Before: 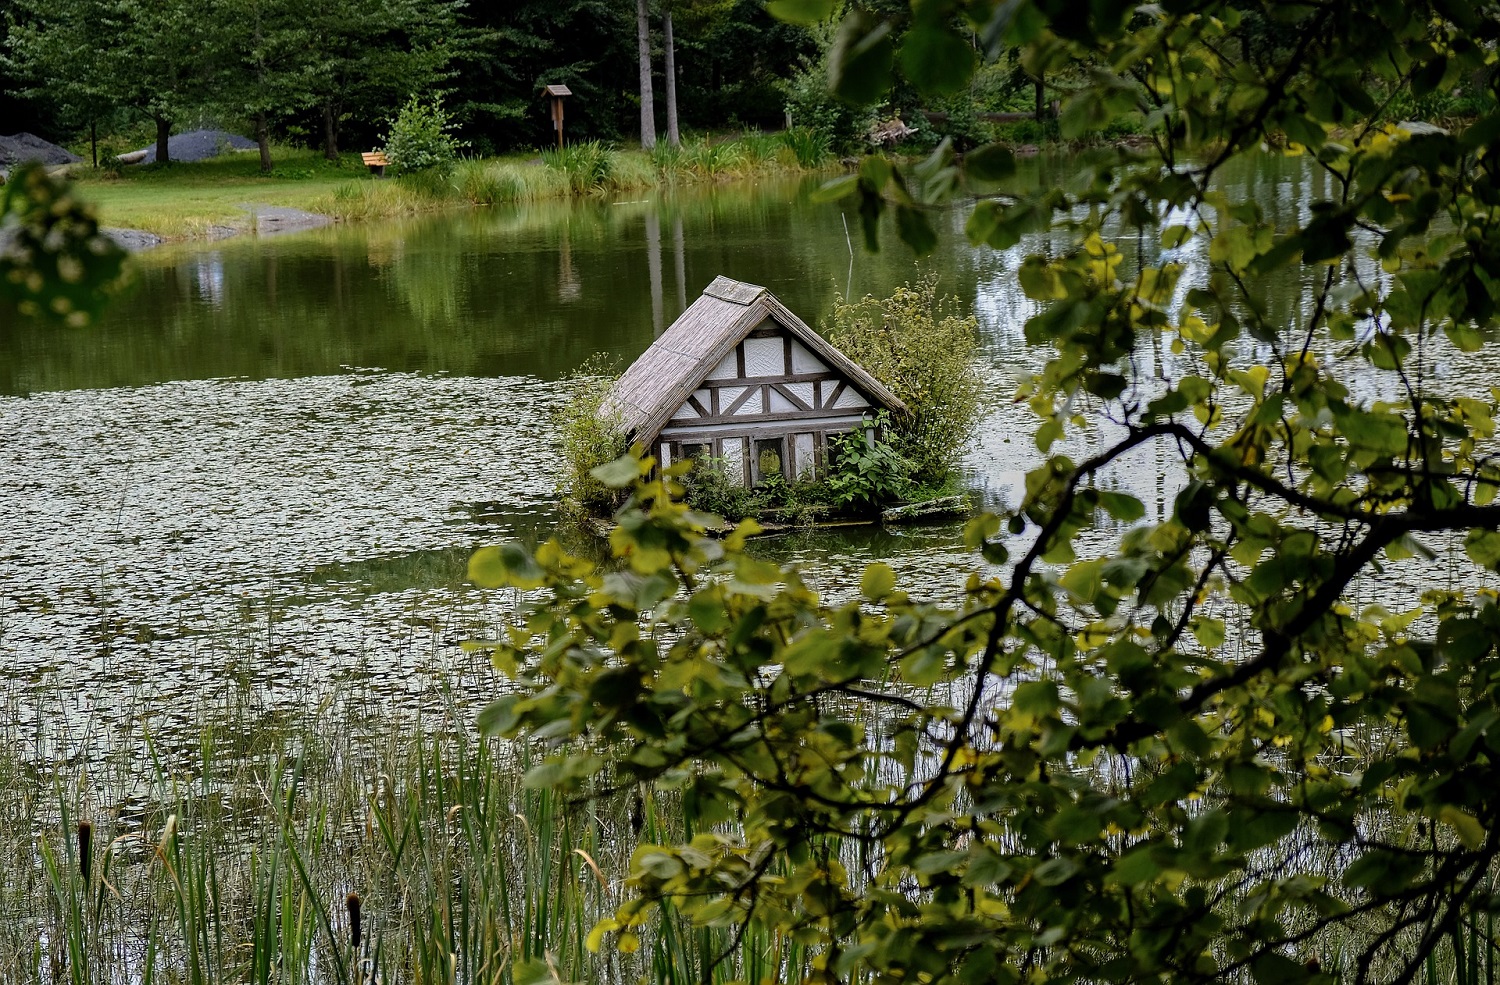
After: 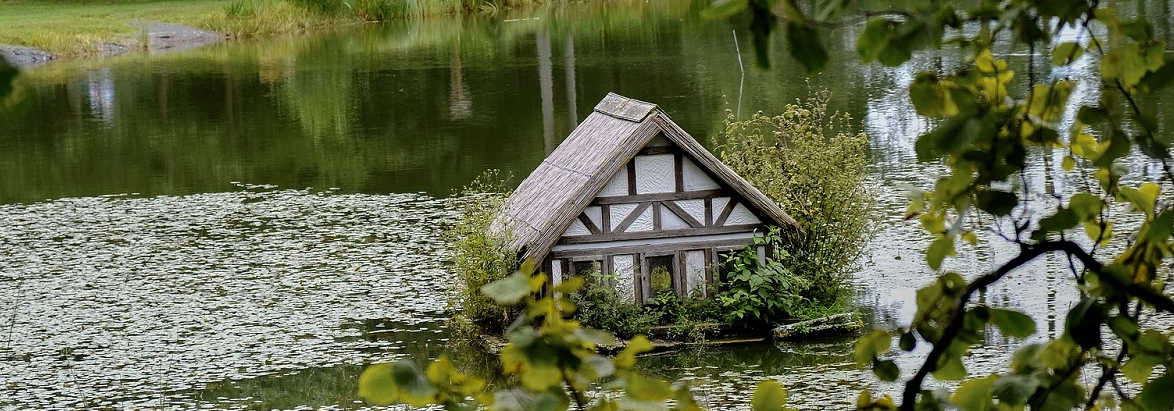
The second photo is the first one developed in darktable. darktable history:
crop: left 7.271%, top 18.673%, right 14.408%, bottom 39.546%
